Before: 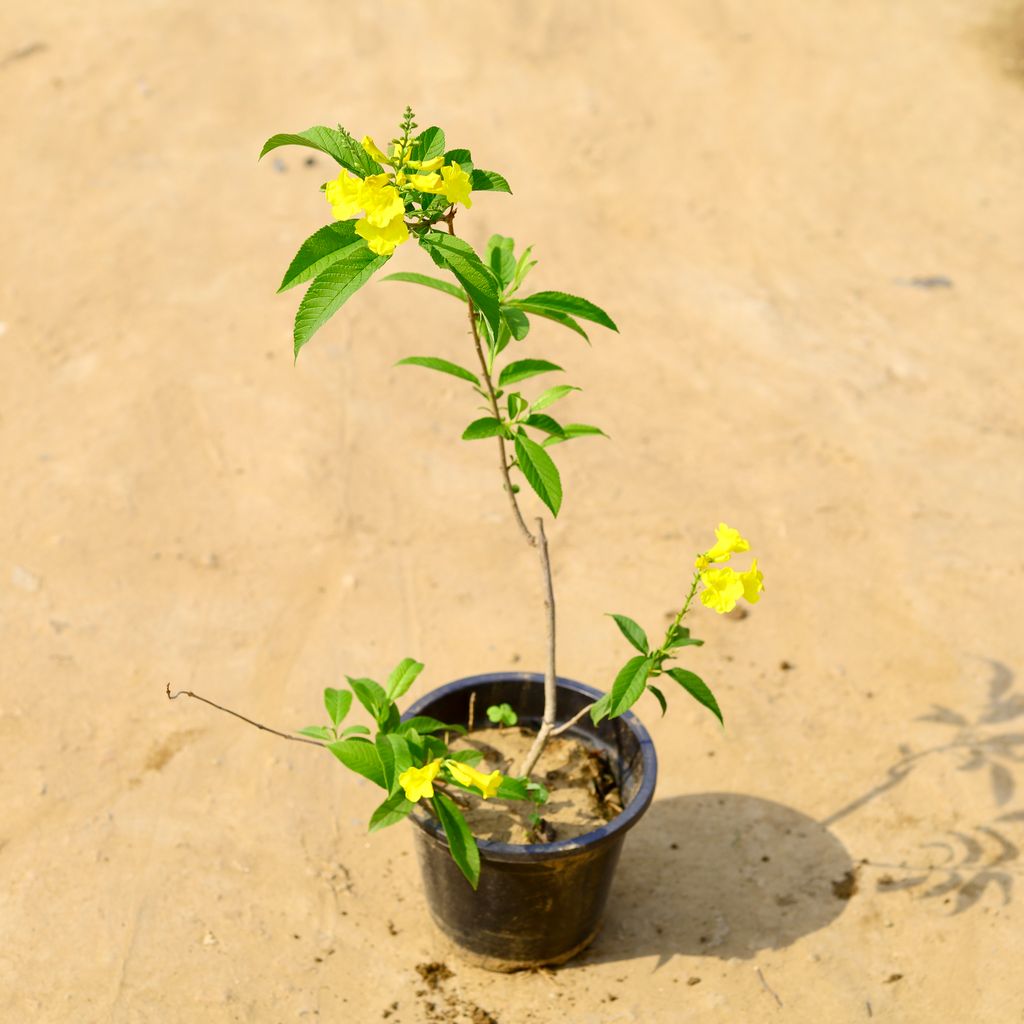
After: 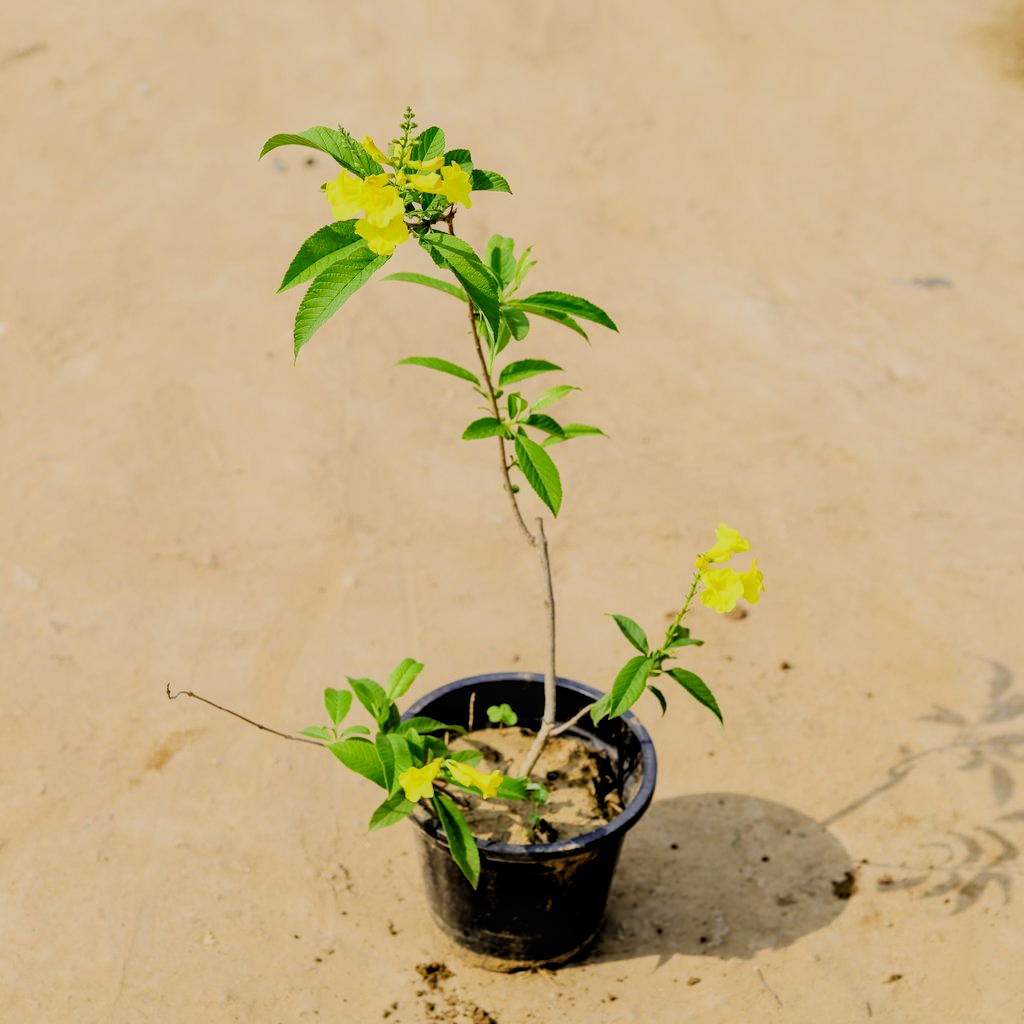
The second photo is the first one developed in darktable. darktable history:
local contrast: on, module defaults
filmic rgb: black relative exposure -3.07 EV, white relative exposure 7.06 EV, threshold 5.95 EV, hardness 1.48, contrast 1.342, enable highlight reconstruction true
